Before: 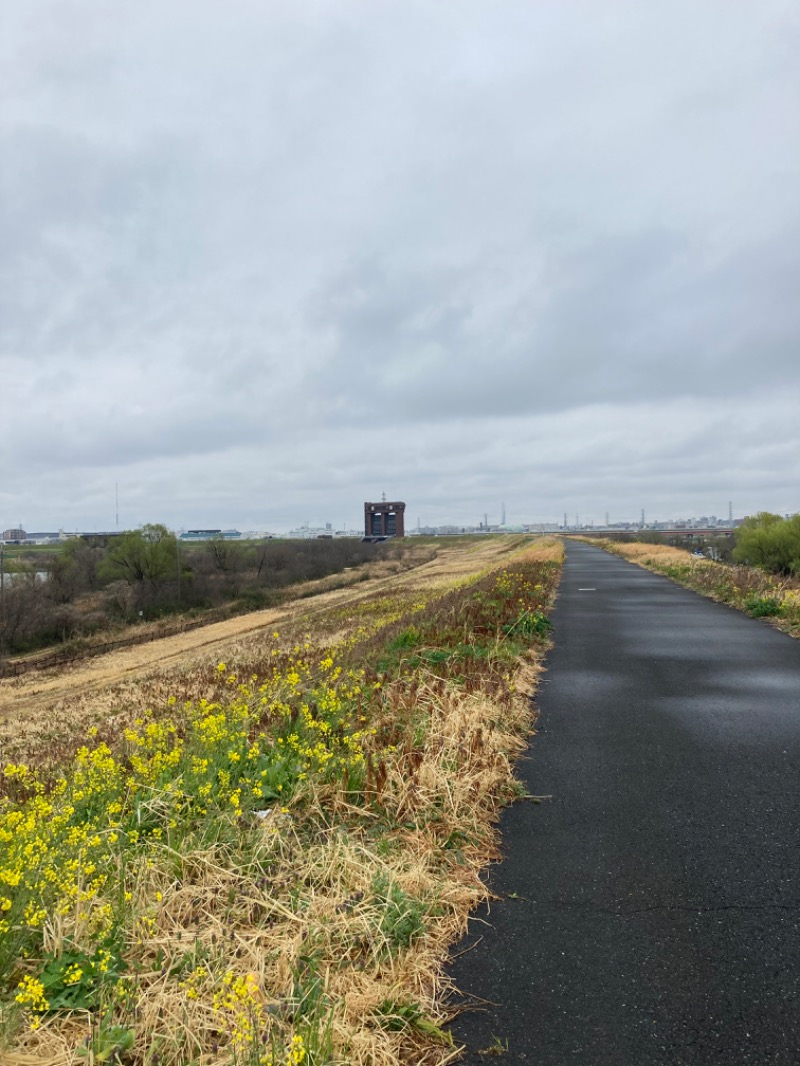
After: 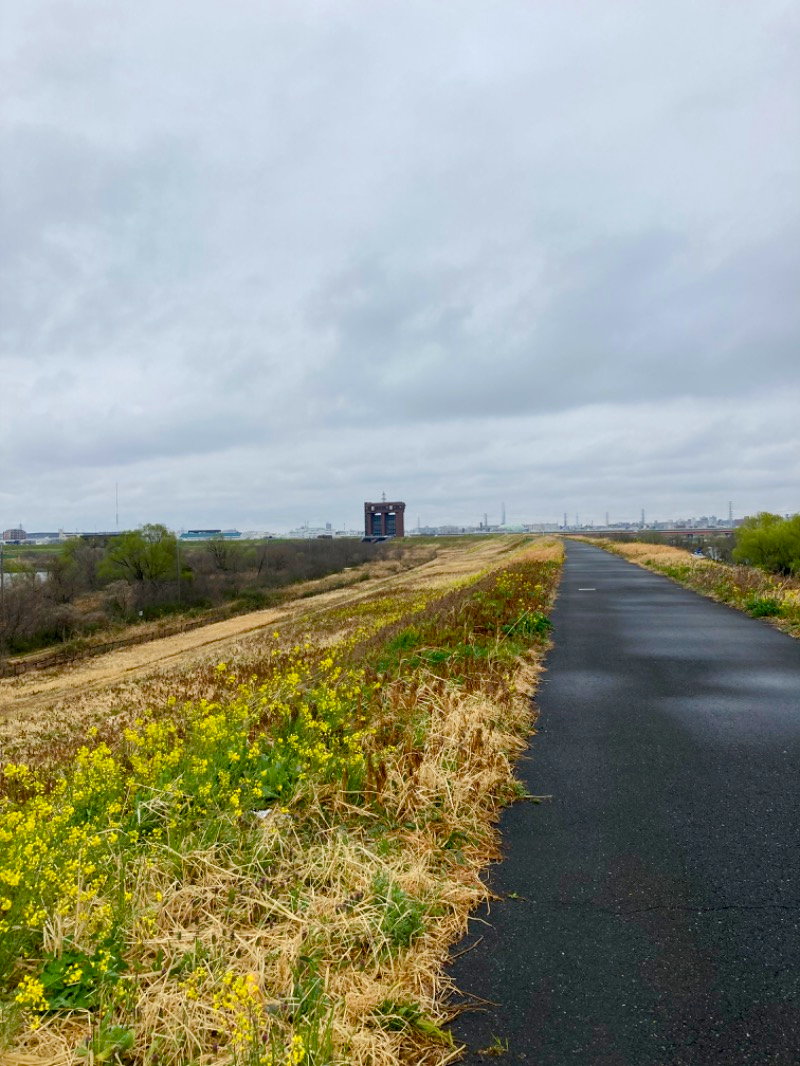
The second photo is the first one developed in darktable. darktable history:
color balance rgb: global offset › luminance -0.495%, perceptual saturation grading › global saturation 25.147%, perceptual saturation grading › highlights -27.995%, perceptual saturation grading › shadows 33.431%, global vibrance 20%
